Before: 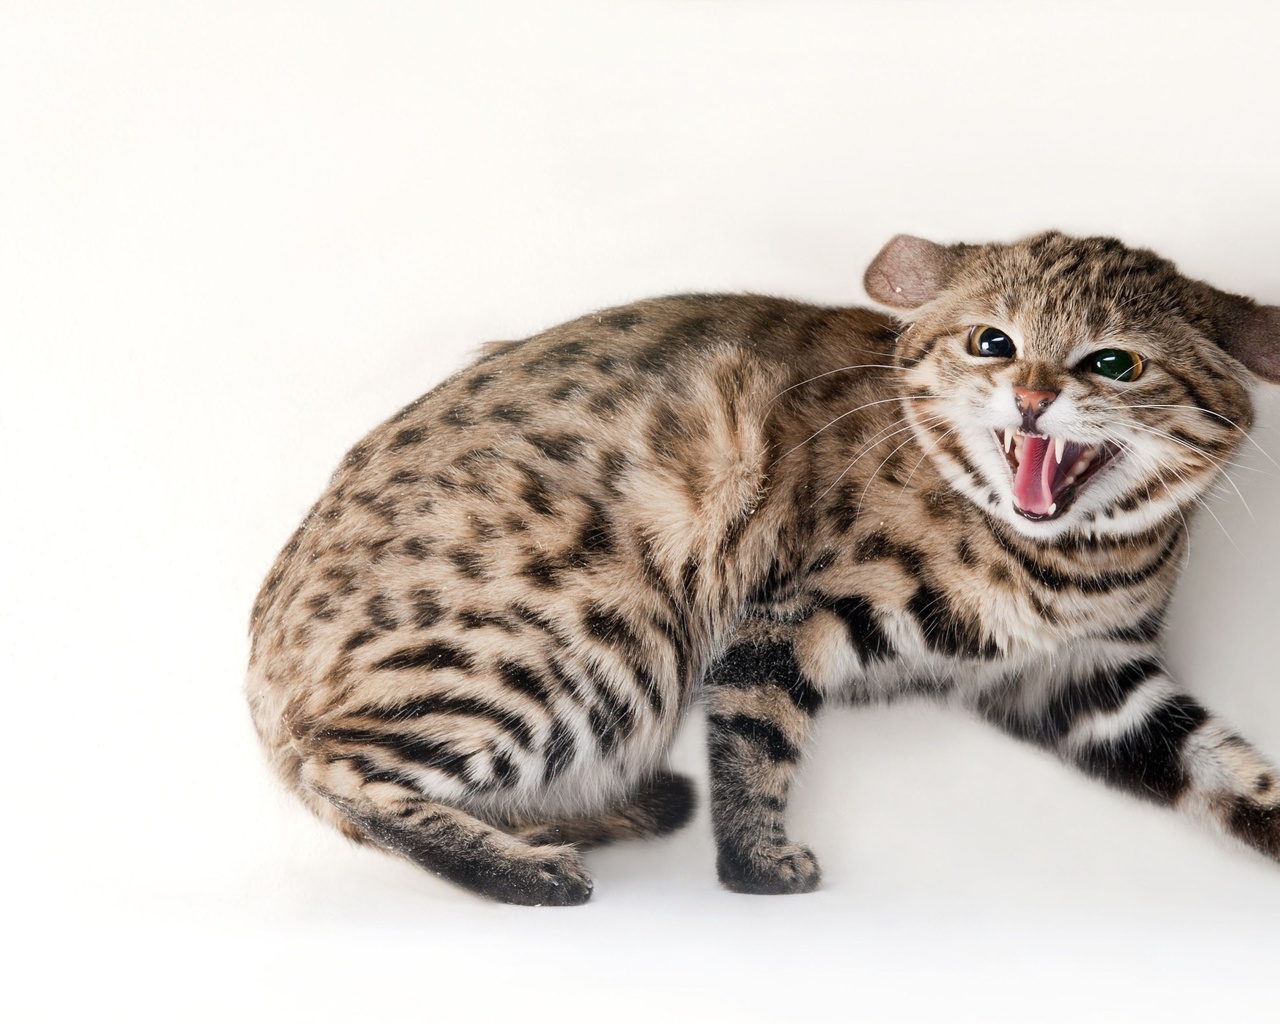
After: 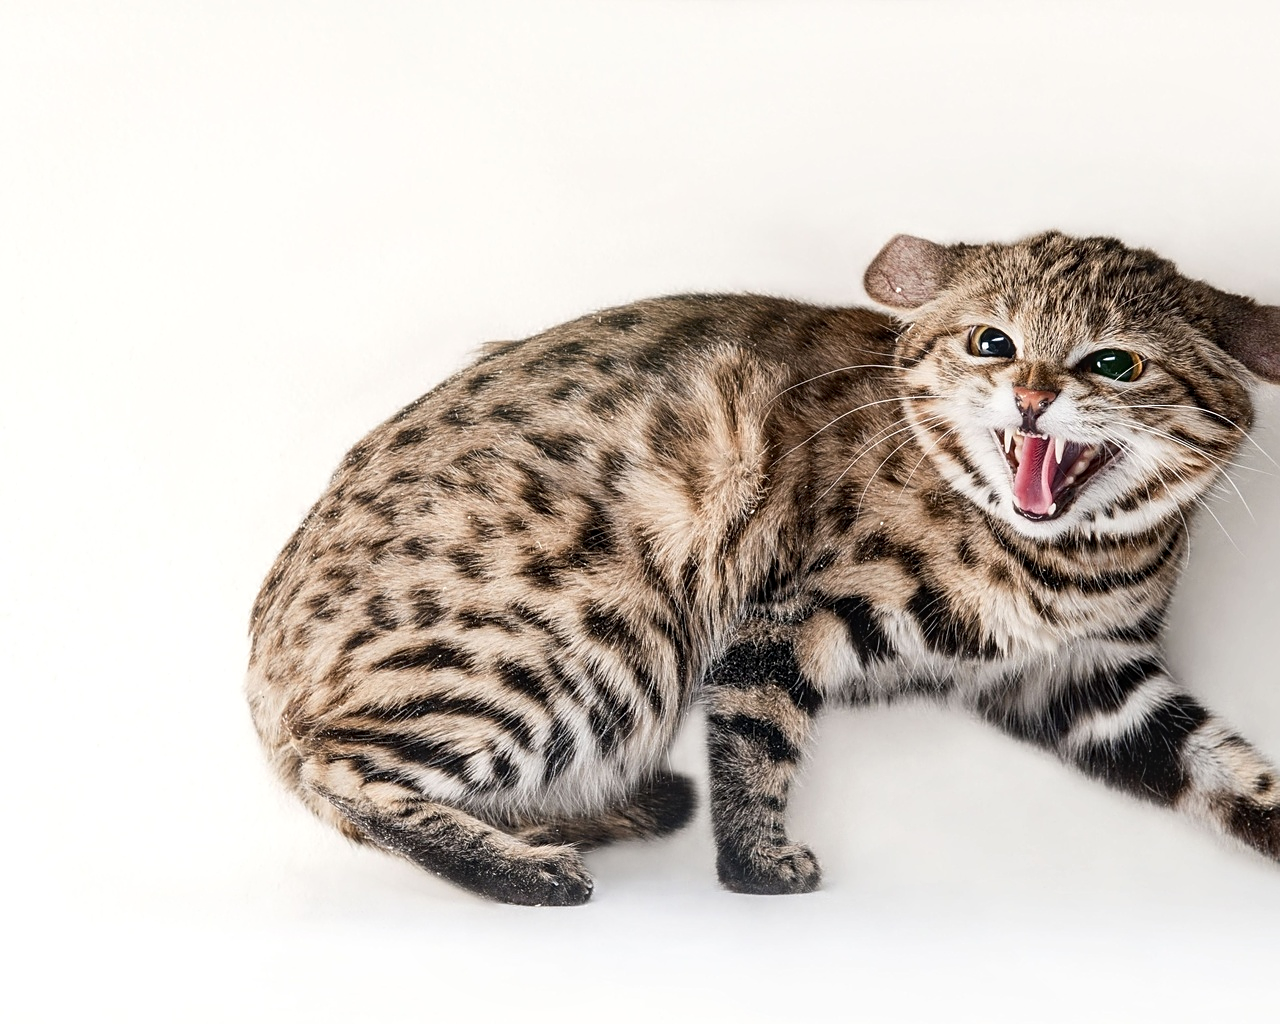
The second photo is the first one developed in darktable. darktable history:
sharpen: on, module defaults
local contrast: on, module defaults
contrast brightness saturation: contrast 0.136
